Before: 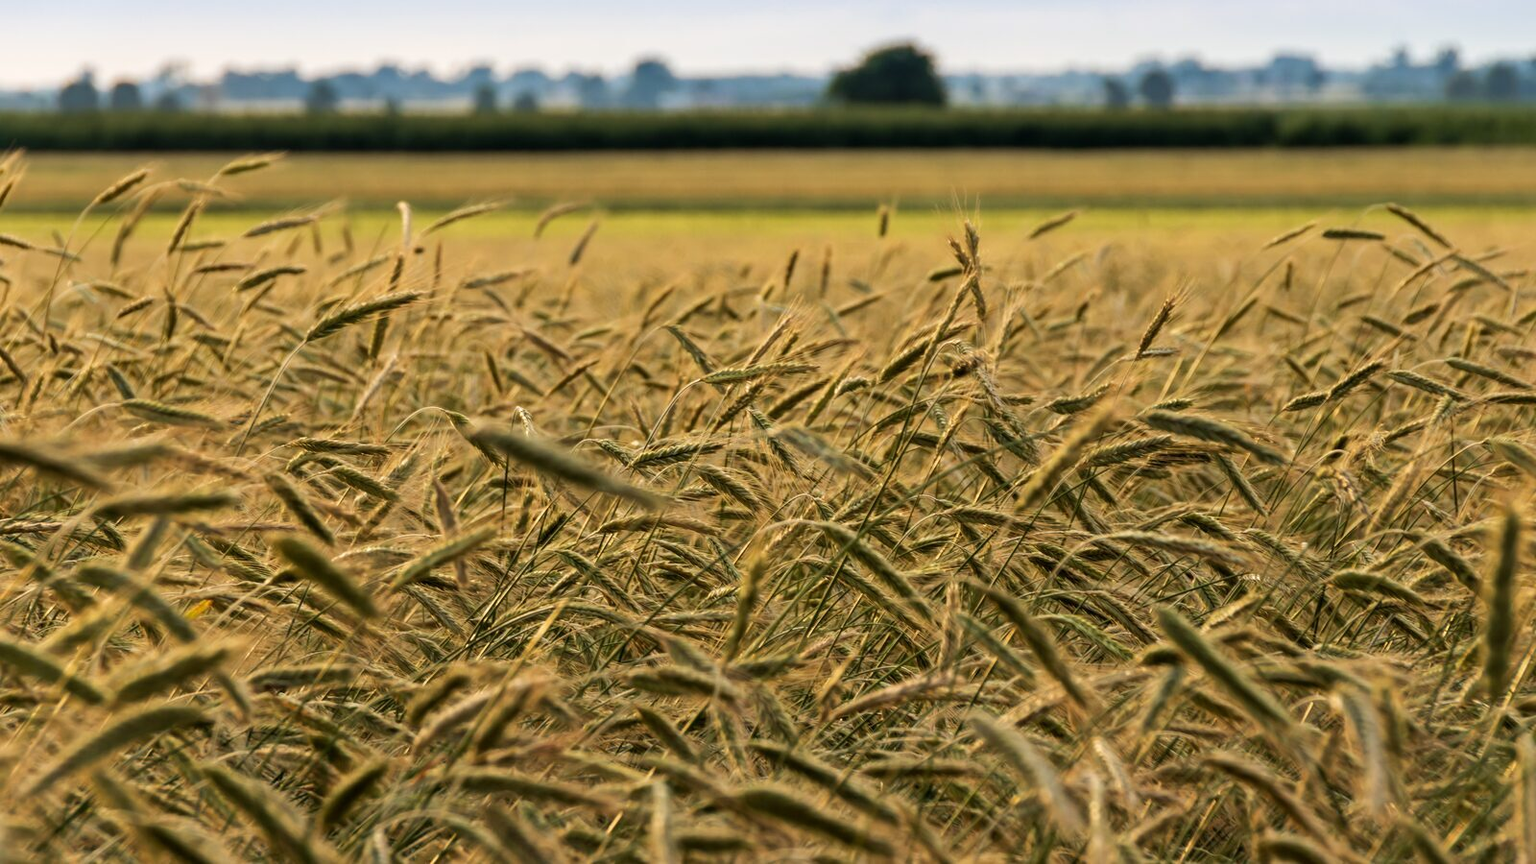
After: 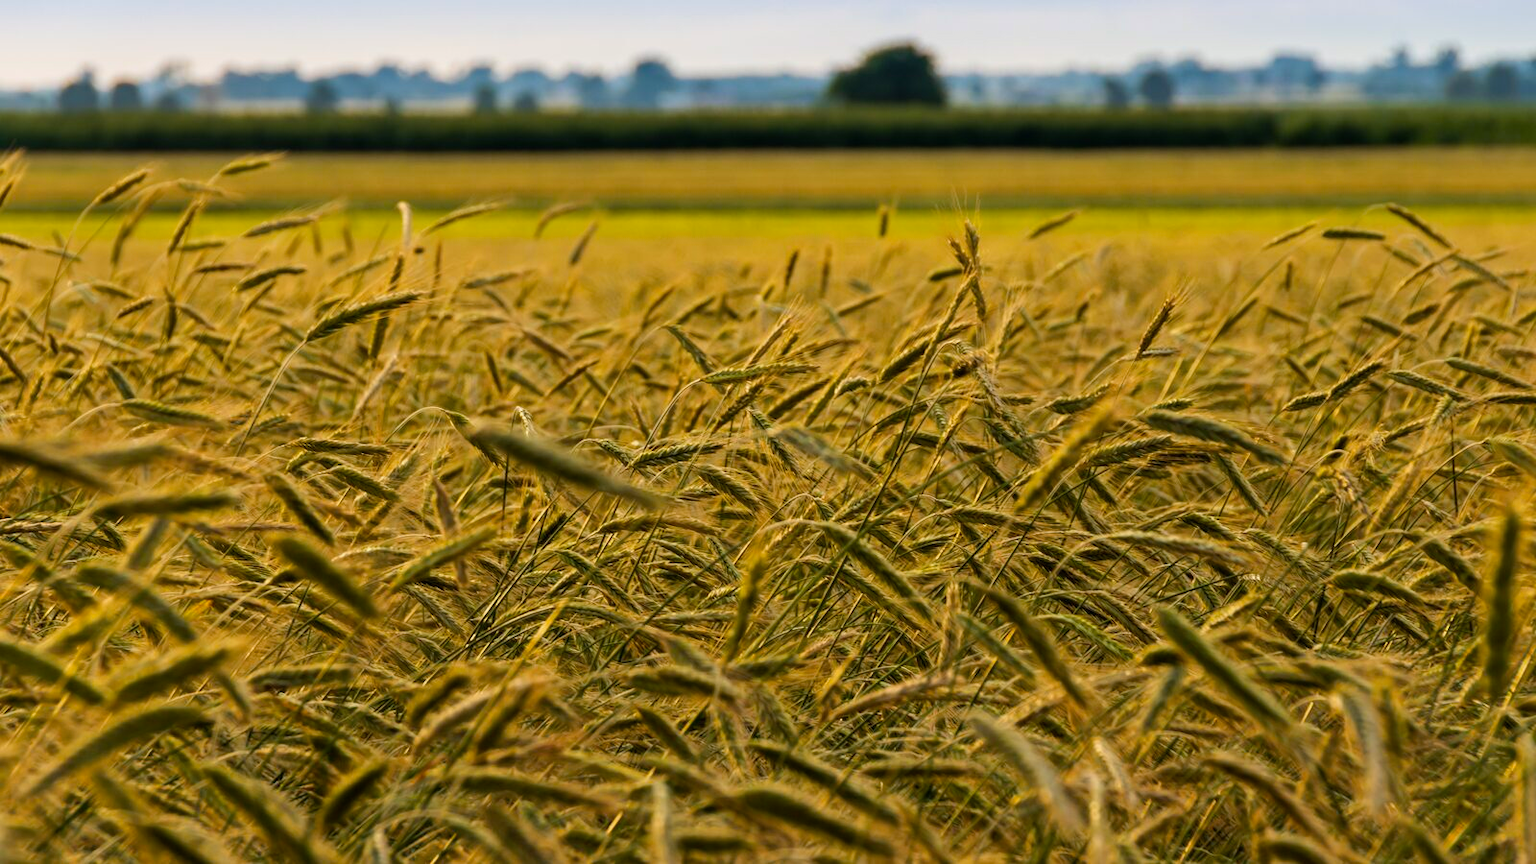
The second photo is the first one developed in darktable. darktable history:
color balance rgb: perceptual saturation grading › global saturation 20%, global vibrance 20%
exposure: exposure -0.151 EV, compensate highlight preservation false
